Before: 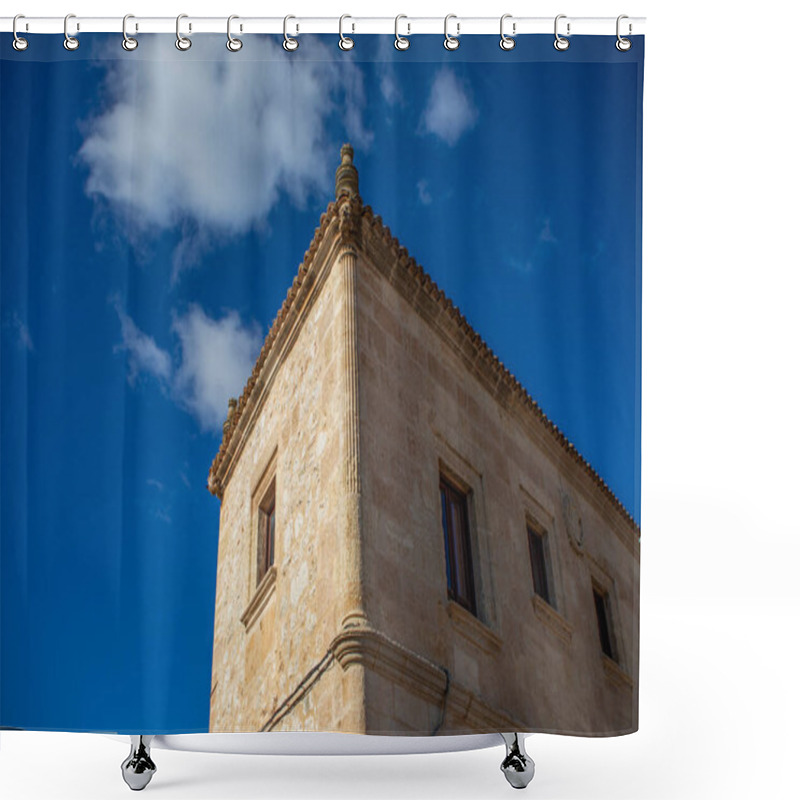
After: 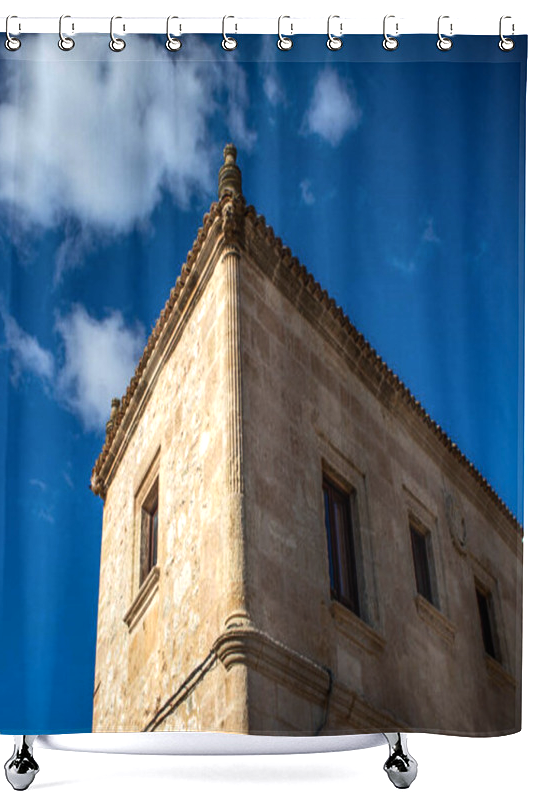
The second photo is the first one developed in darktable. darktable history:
shadows and highlights: shadows 35.6, highlights -35.15, soften with gaussian
haze removal: strength 0.009, distance 0.25, compatibility mode true, adaptive false
tone equalizer: -8 EV -0.741 EV, -7 EV -0.721 EV, -6 EV -0.599 EV, -5 EV -0.422 EV, -3 EV 0.368 EV, -2 EV 0.6 EV, -1 EV 0.682 EV, +0 EV 0.728 EV, edges refinement/feathering 500, mask exposure compensation -1.57 EV, preserve details no
crop and rotate: left 14.858%, right 18.146%
